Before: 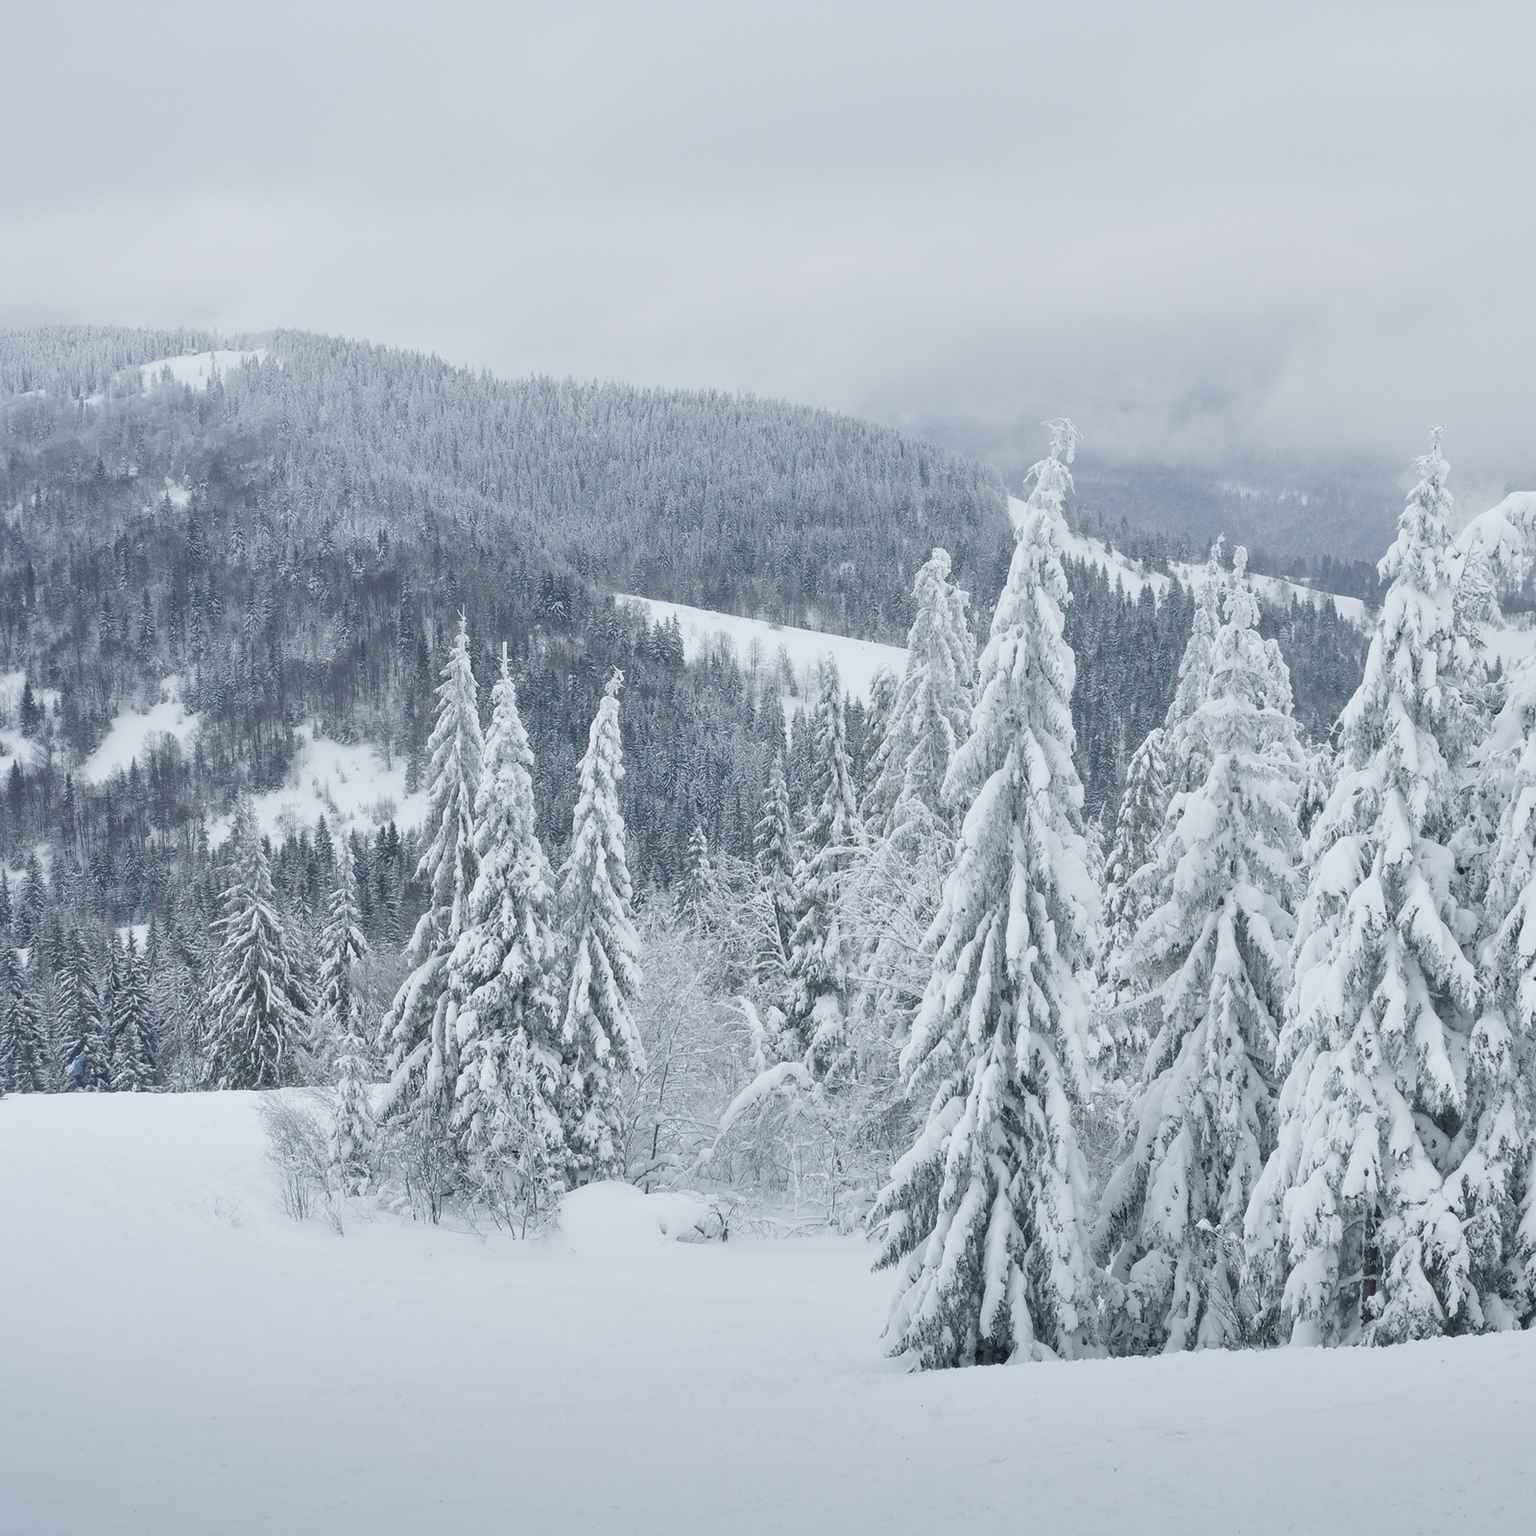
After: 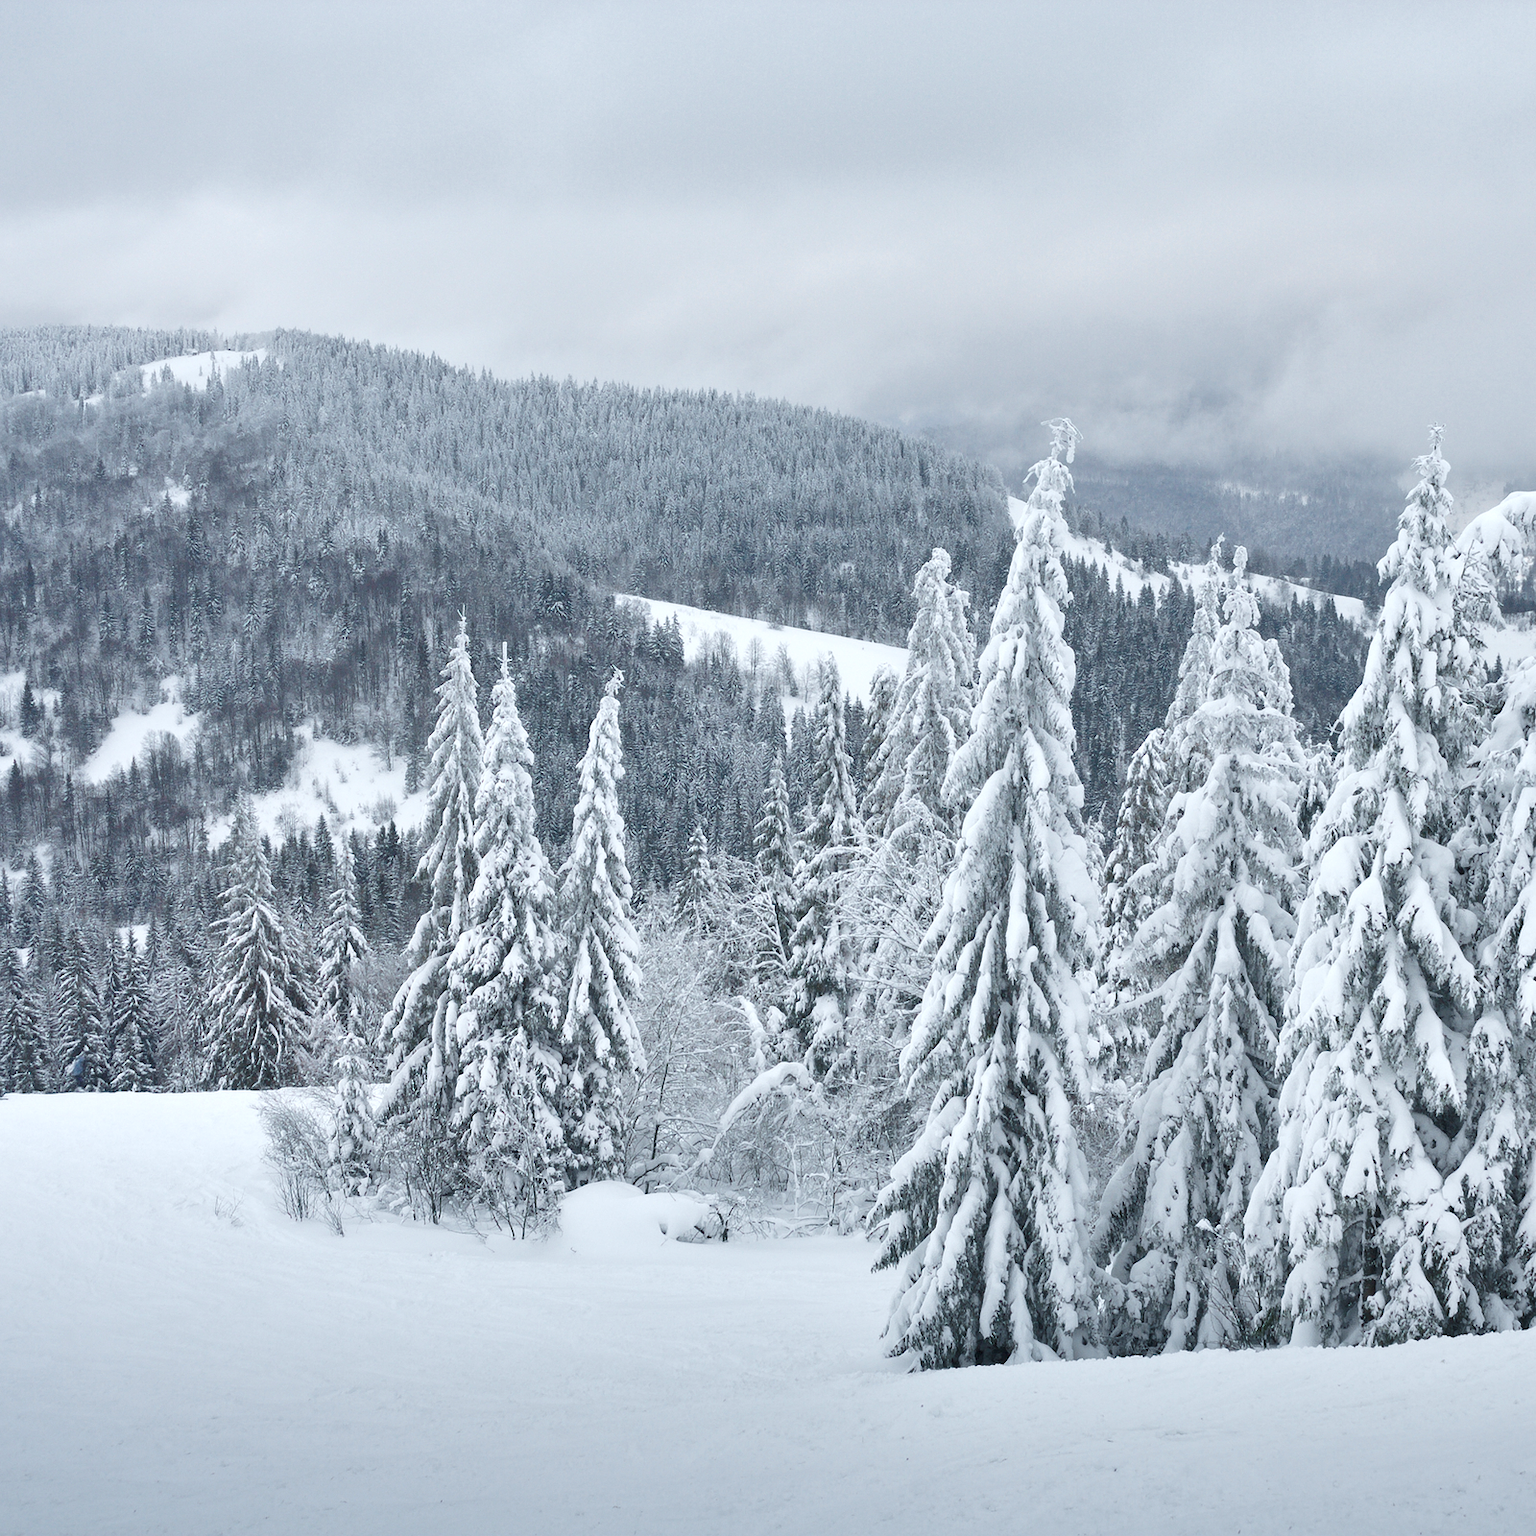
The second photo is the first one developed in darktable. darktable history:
tone equalizer: -8 EV -0.388 EV, -7 EV -0.428 EV, -6 EV -0.367 EV, -5 EV -0.244 EV, -3 EV 0.218 EV, -2 EV 0.309 EV, -1 EV 0.388 EV, +0 EV 0.417 EV, edges refinement/feathering 500, mask exposure compensation -1.57 EV, preserve details no
shadows and highlights: shadows 33.81, highlights -47.64, compress 49.56%, soften with gaussian
